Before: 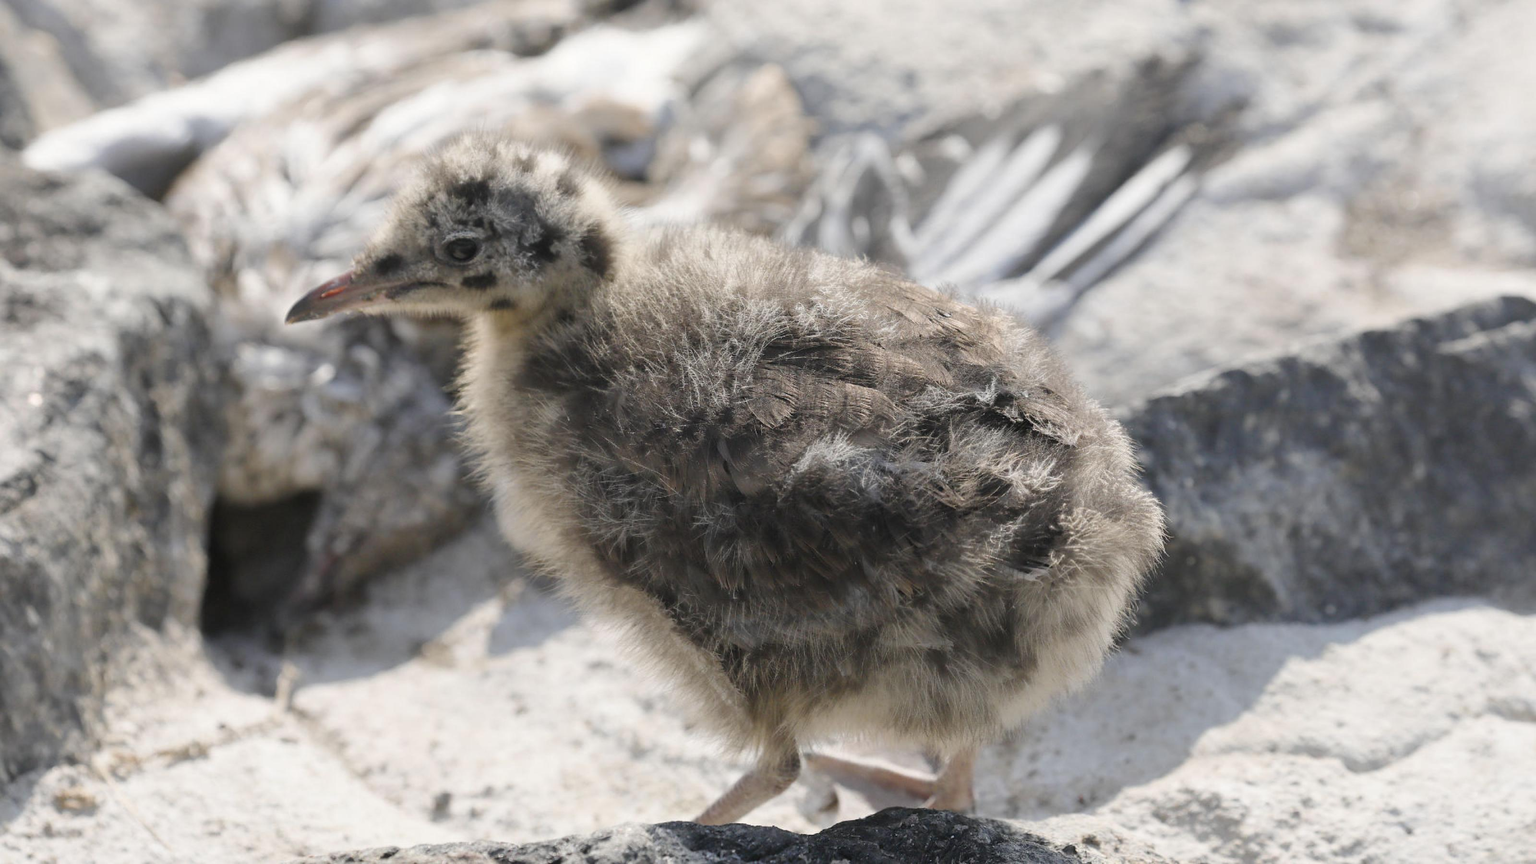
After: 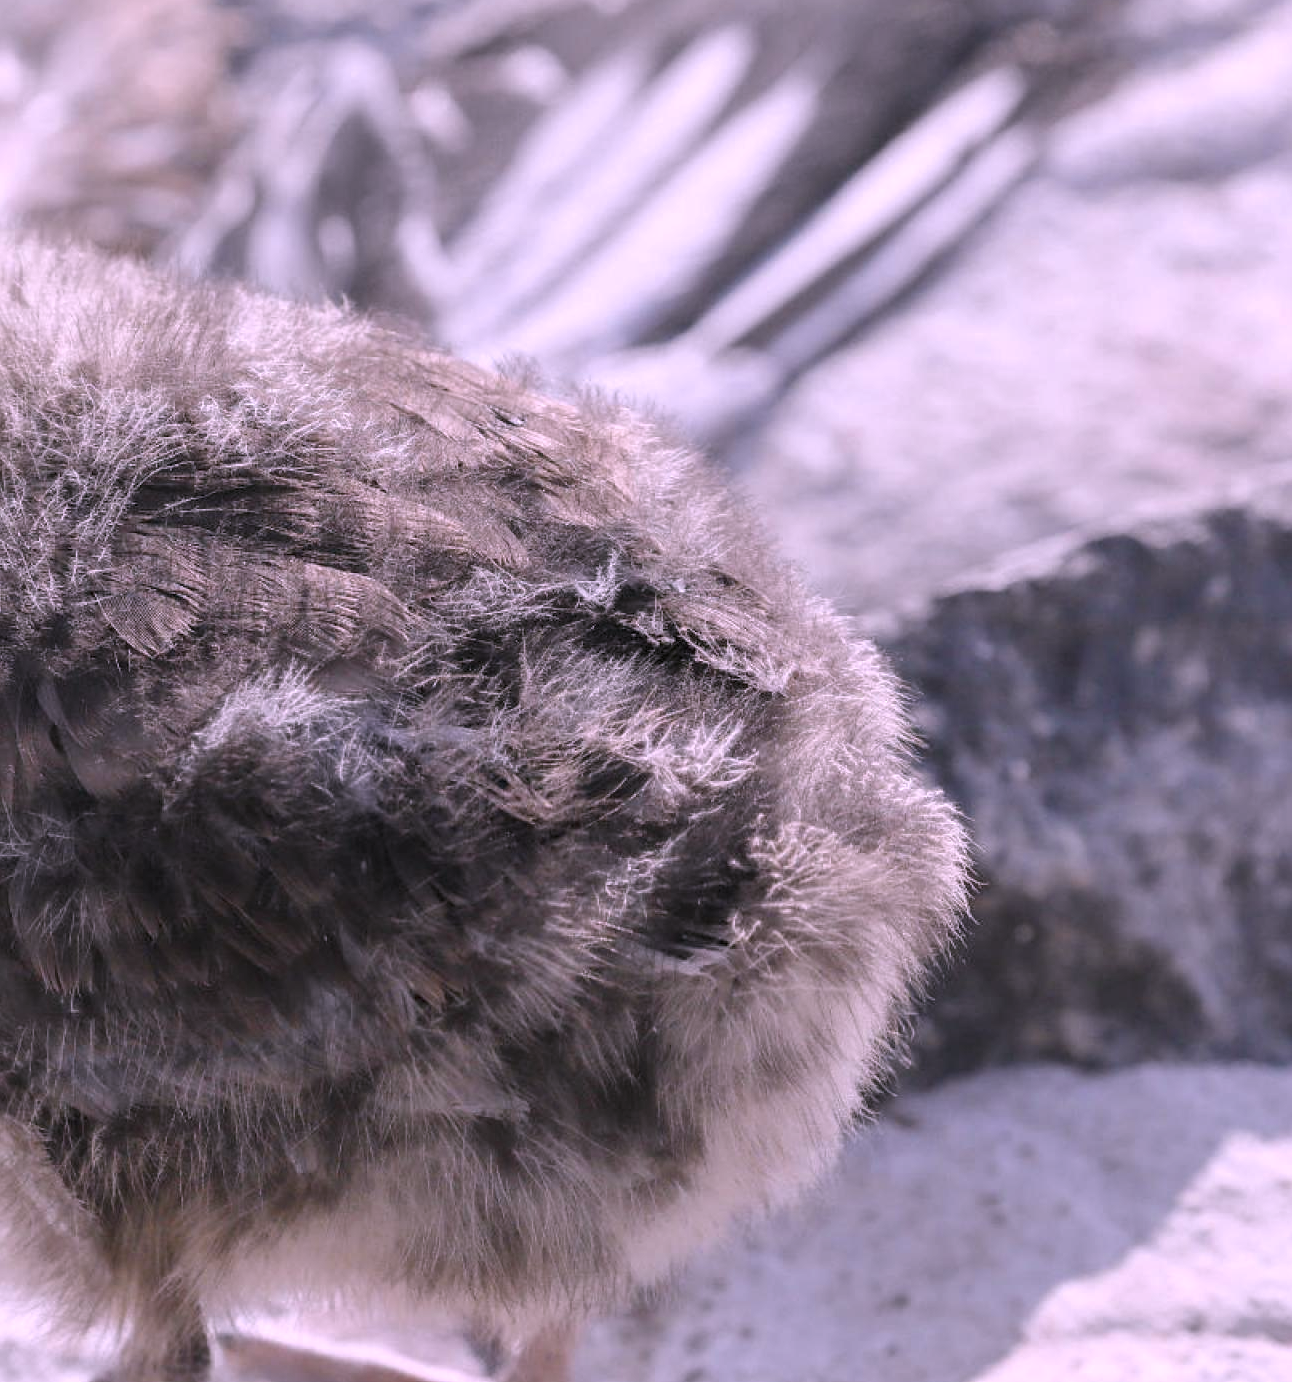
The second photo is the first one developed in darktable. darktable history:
local contrast: on, module defaults
color correction: highlights a* 15.49, highlights b* -20.02
crop: left 45.537%, top 13.077%, right 14.078%, bottom 10.128%
